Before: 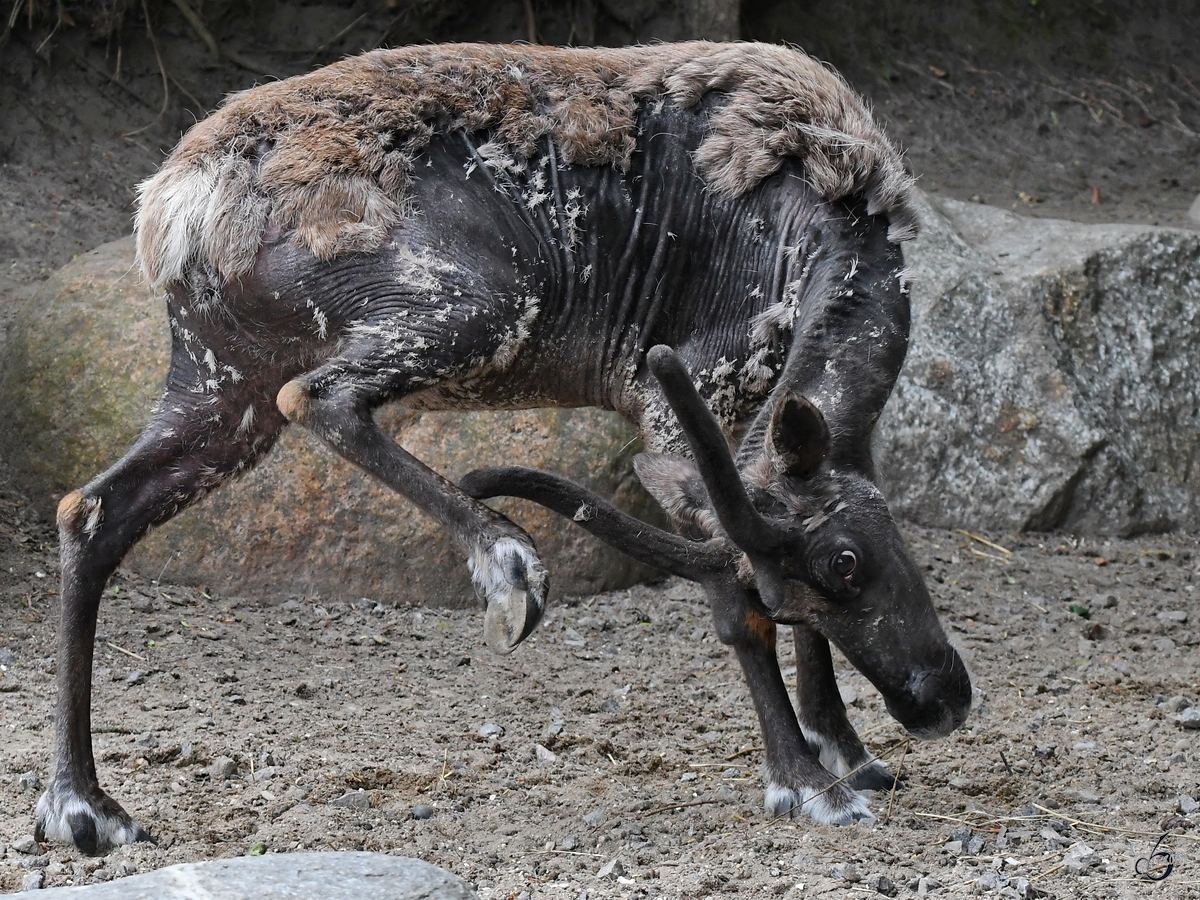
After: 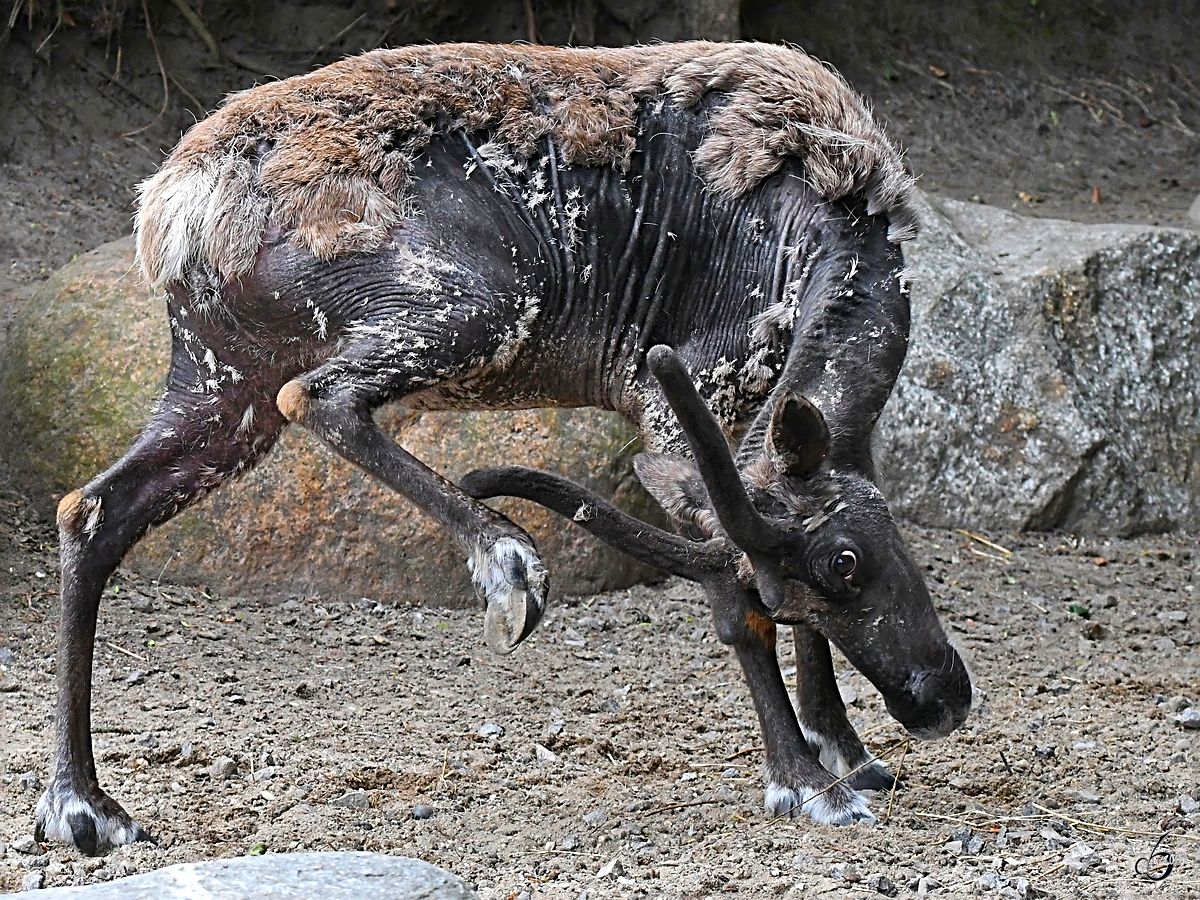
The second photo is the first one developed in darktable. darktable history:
exposure: black level correction 0, exposure 0.3 EV, compensate highlight preservation false
sharpen: radius 2.543, amount 0.636
color correction: saturation 1.34
